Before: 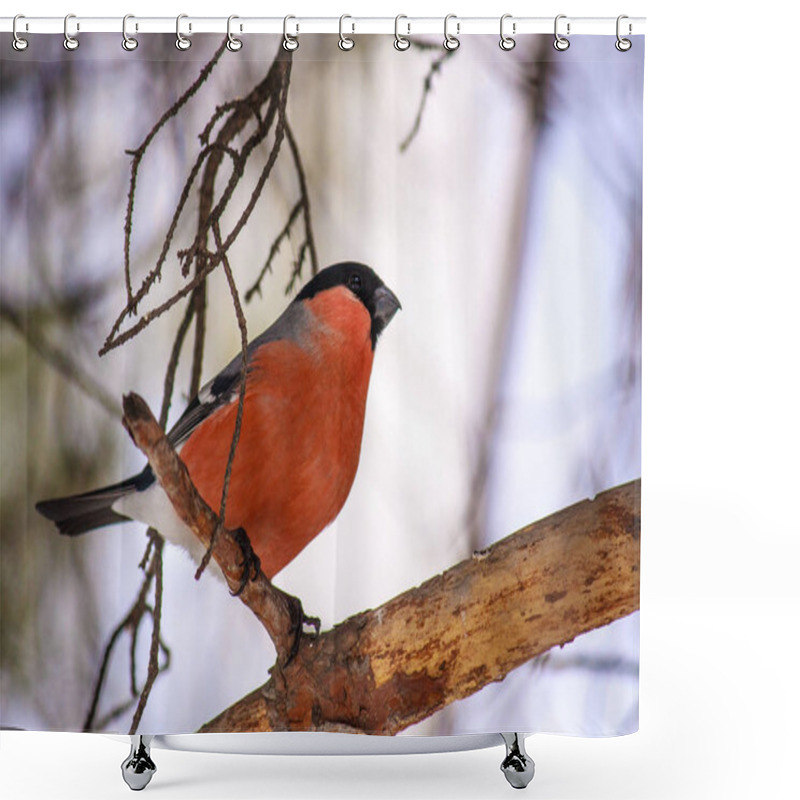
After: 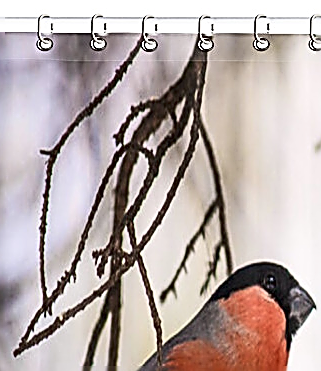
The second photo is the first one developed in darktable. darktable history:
sharpen: amount 1.985
contrast brightness saturation: contrast 0.236, brightness 0.093
crop and rotate: left 10.826%, top 0.067%, right 49.004%, bottom 53.518%
